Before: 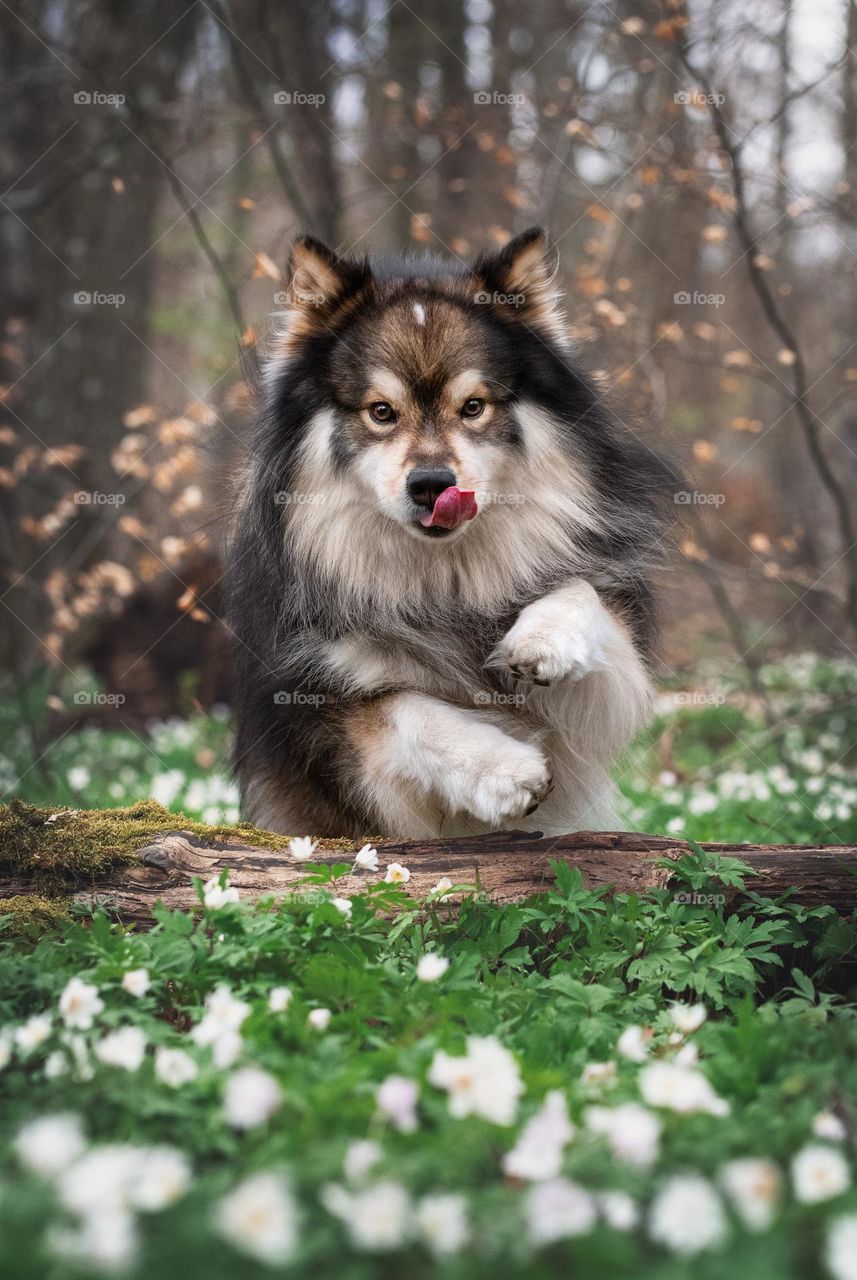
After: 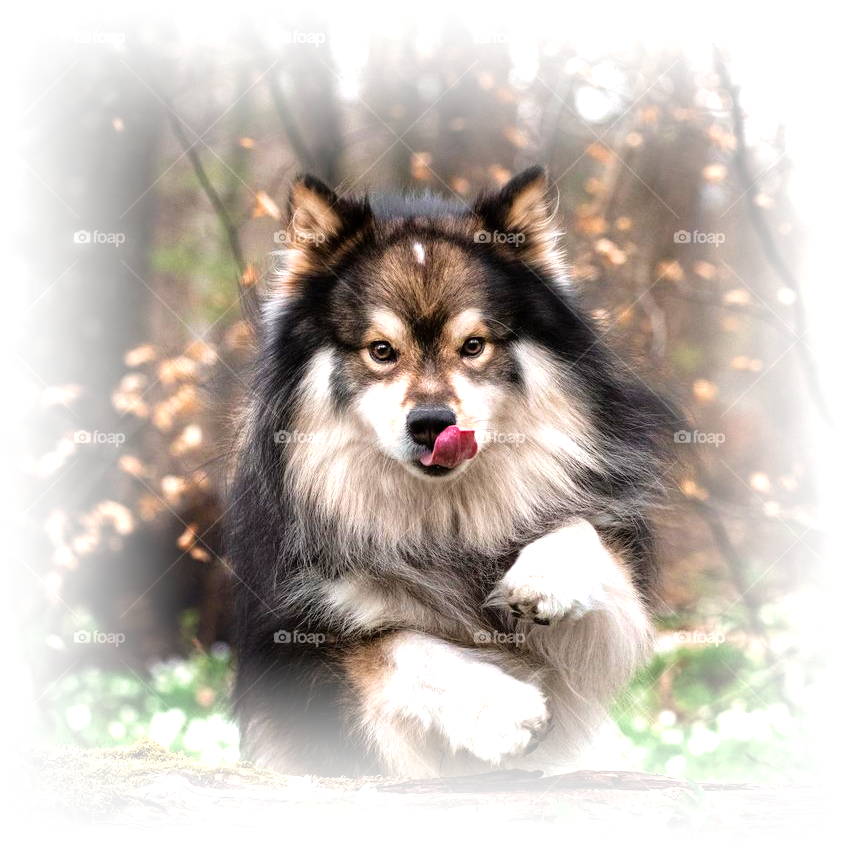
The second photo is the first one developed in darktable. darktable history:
crop and rotate: top 4.829%, bottom 29.293%
tone equalizer: -8 EV -0.776 EV, -7 EV -0.704 EV, -6 EV -0.625 EV, -5 EV -0.363 EV, -3 EV 0.37 EV, -2 EV 0.6 EV, -1 EV 0.681 EV, +0 EV 0.766 EV
vignetting: fall-off start 53.8%, brightness 0.99, saturation -0.492, automatic ratio true, width/height ratio 1.319, shape 0.229, dithering 8-bit output
velvia: on, module defaults
